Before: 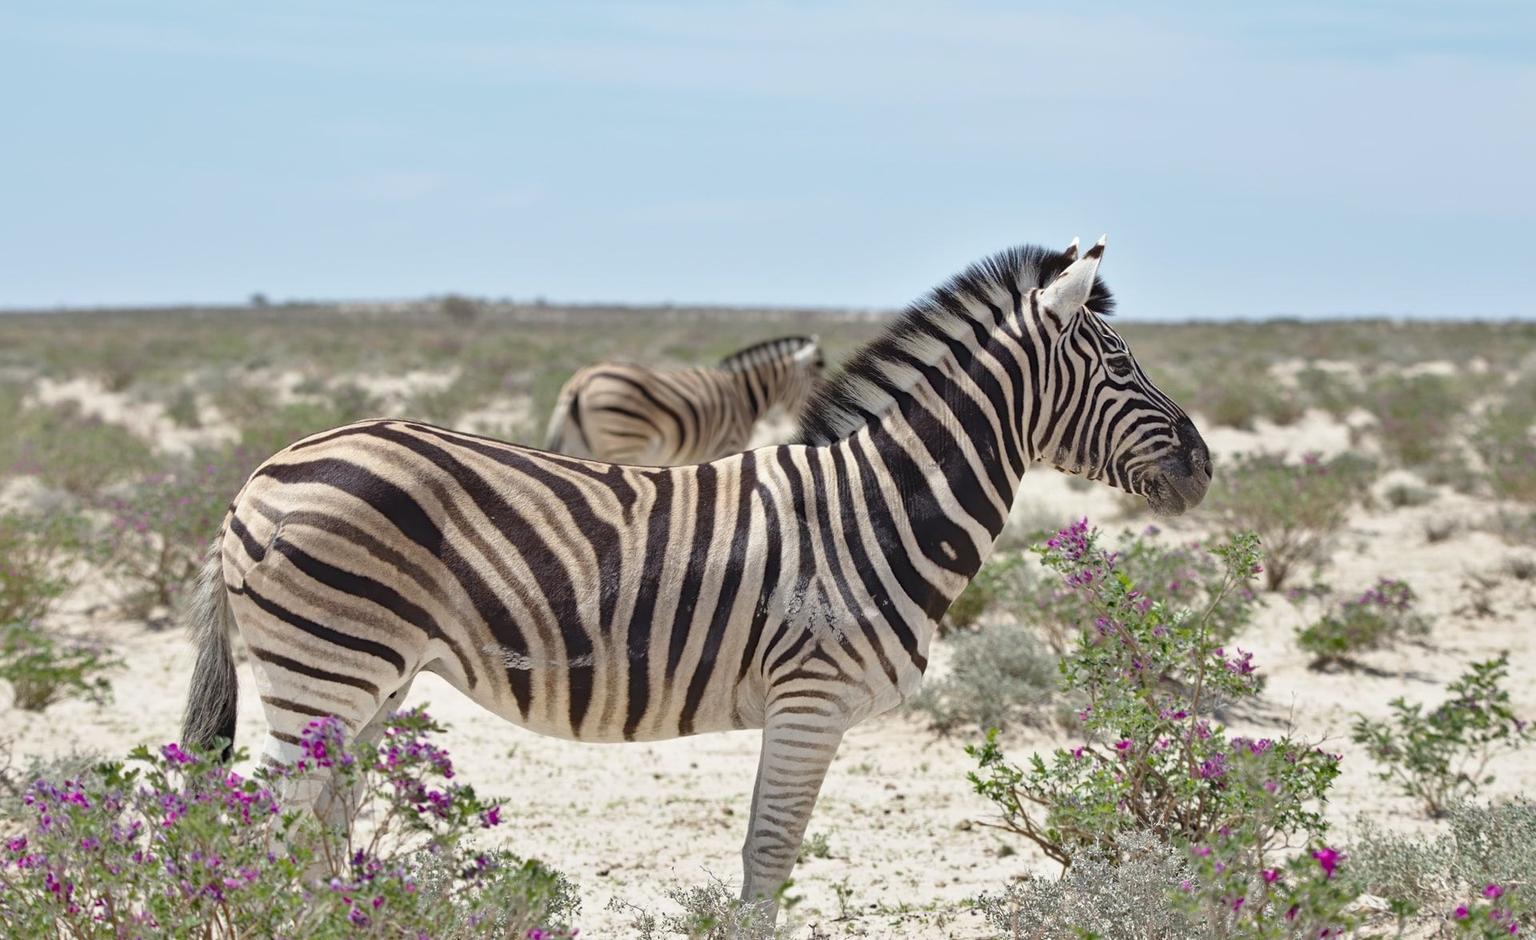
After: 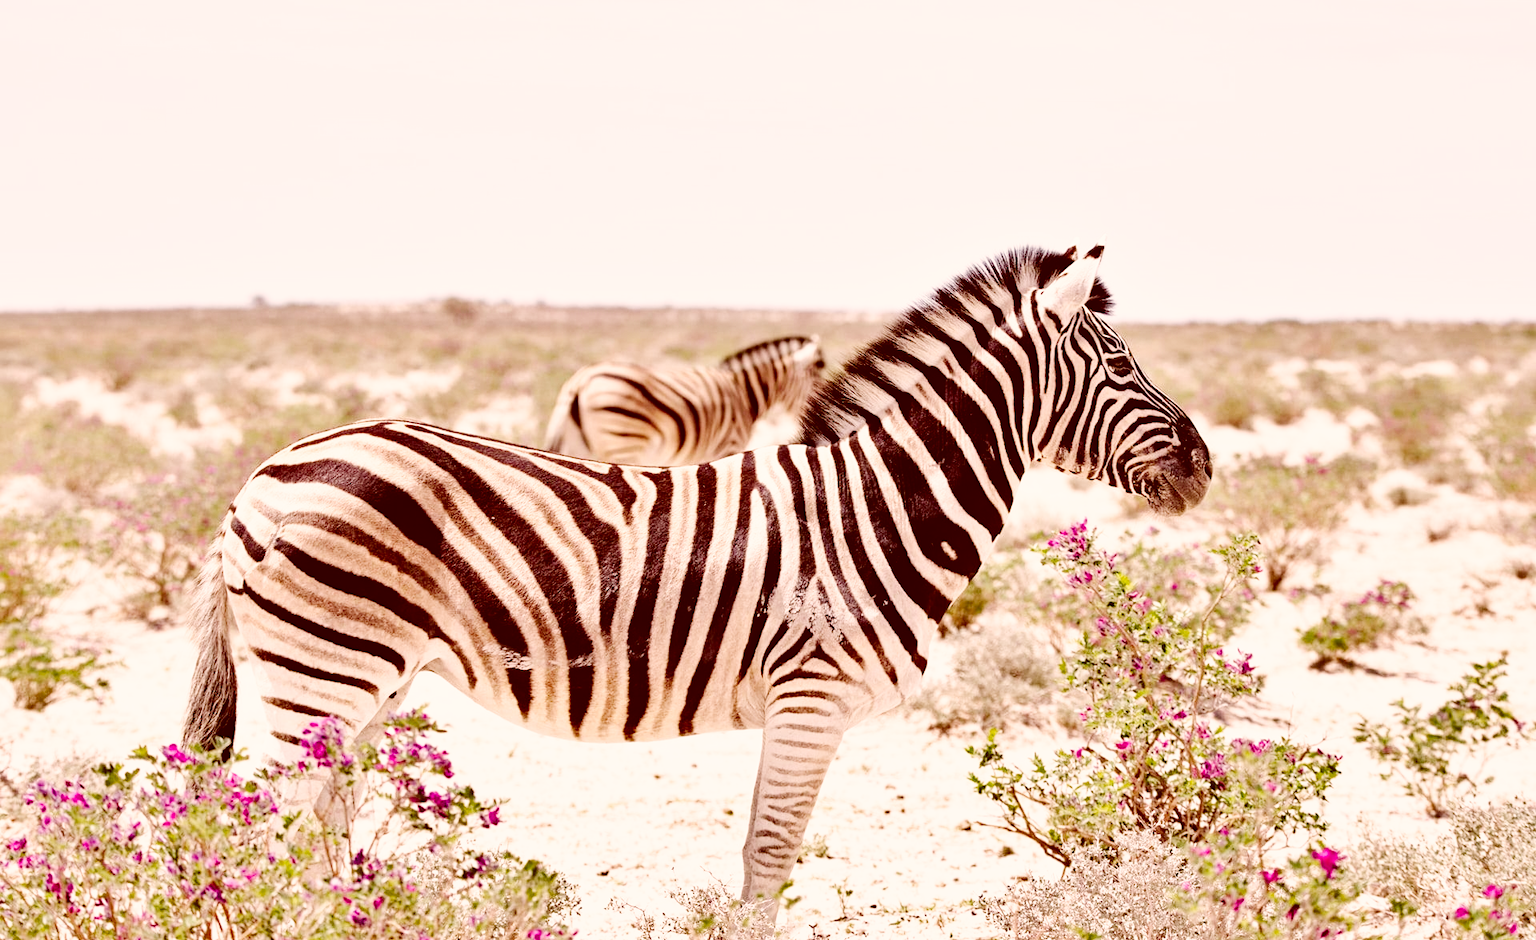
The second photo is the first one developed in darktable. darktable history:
contrast equalizer: y [[0.528 ×6], [0.514 ×6], [0.362 ×6], [0 ×6], [0 ×6]]
color correction: highlights a* 9.4, highlights b* 8.46, shadows a* 39.81, shadows b* 39.87, saturation 0.783
base curve: curves: ch0 [(0, 0) (0, 0) (0.002, 0.001) (0.008, 0.003) (0.019, 0.011) (0.037, 0.037) (0.064, 0.11) (0.102, 0.232) (0.152, 0.379) (0.216, 0.524) (0.296, 0.665) (0.394, 0.789) (0.512, 0.881) (0.651, 0.945) (0.813, 0.986) (1, 1)], preserve colors none
